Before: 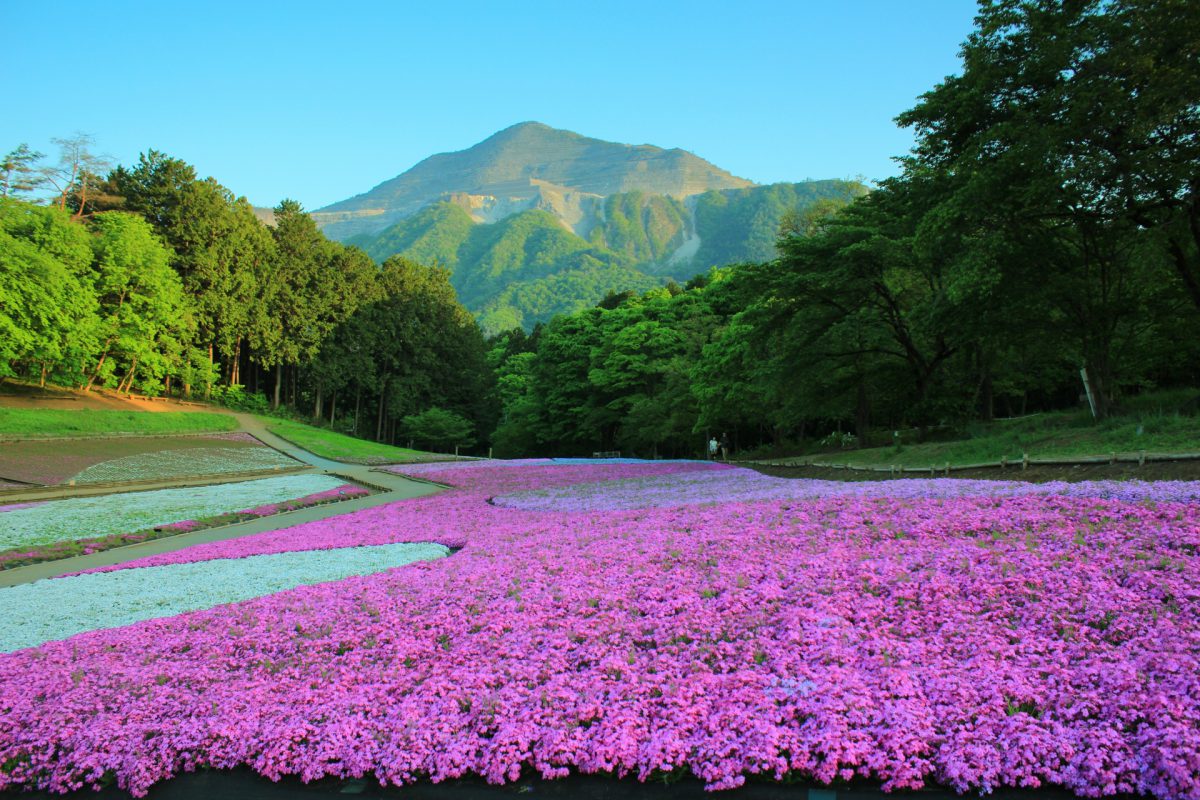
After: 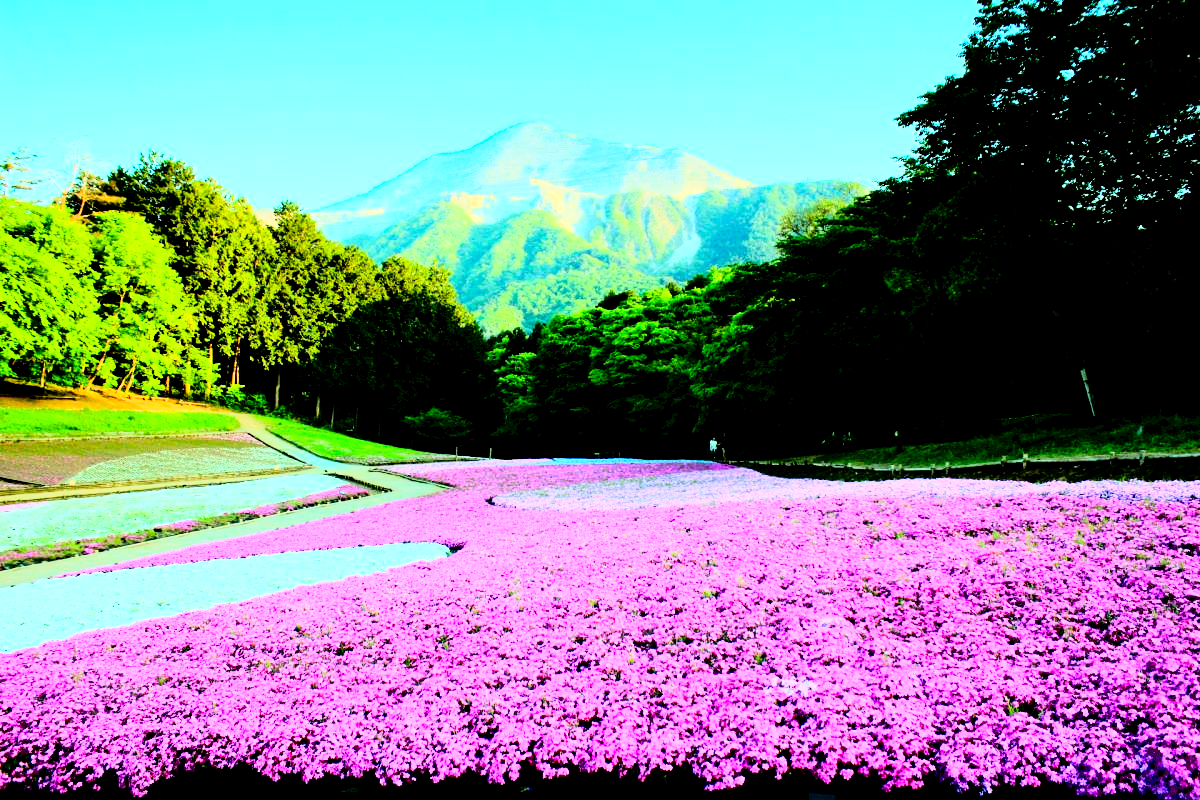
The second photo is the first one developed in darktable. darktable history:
exposure: black level correction 0.04, exposure 0.5 EV, compensate highlight preservation false
rgb curve: curves: ch0 [(0, 0) (0.21, 0.15) (0.24, 0.21) (0.5, 0.75) (0.75, 0.96) (0.89, 0.99) (1, 1)]; ch1 [(0, 0.02) (0.21, 0.13) (0.25, 0.2) (0.5, 0.67) (0.75, 0.9) (0.89, 0.97) (1, 1)]; ch2 [(0, 0.02) (0.21, 0.13) (0.25, 0.2) (0.5, 0.67) (0.75, 0.9) (0.89, 0.97) (1, 1)], compensate middle gray true
